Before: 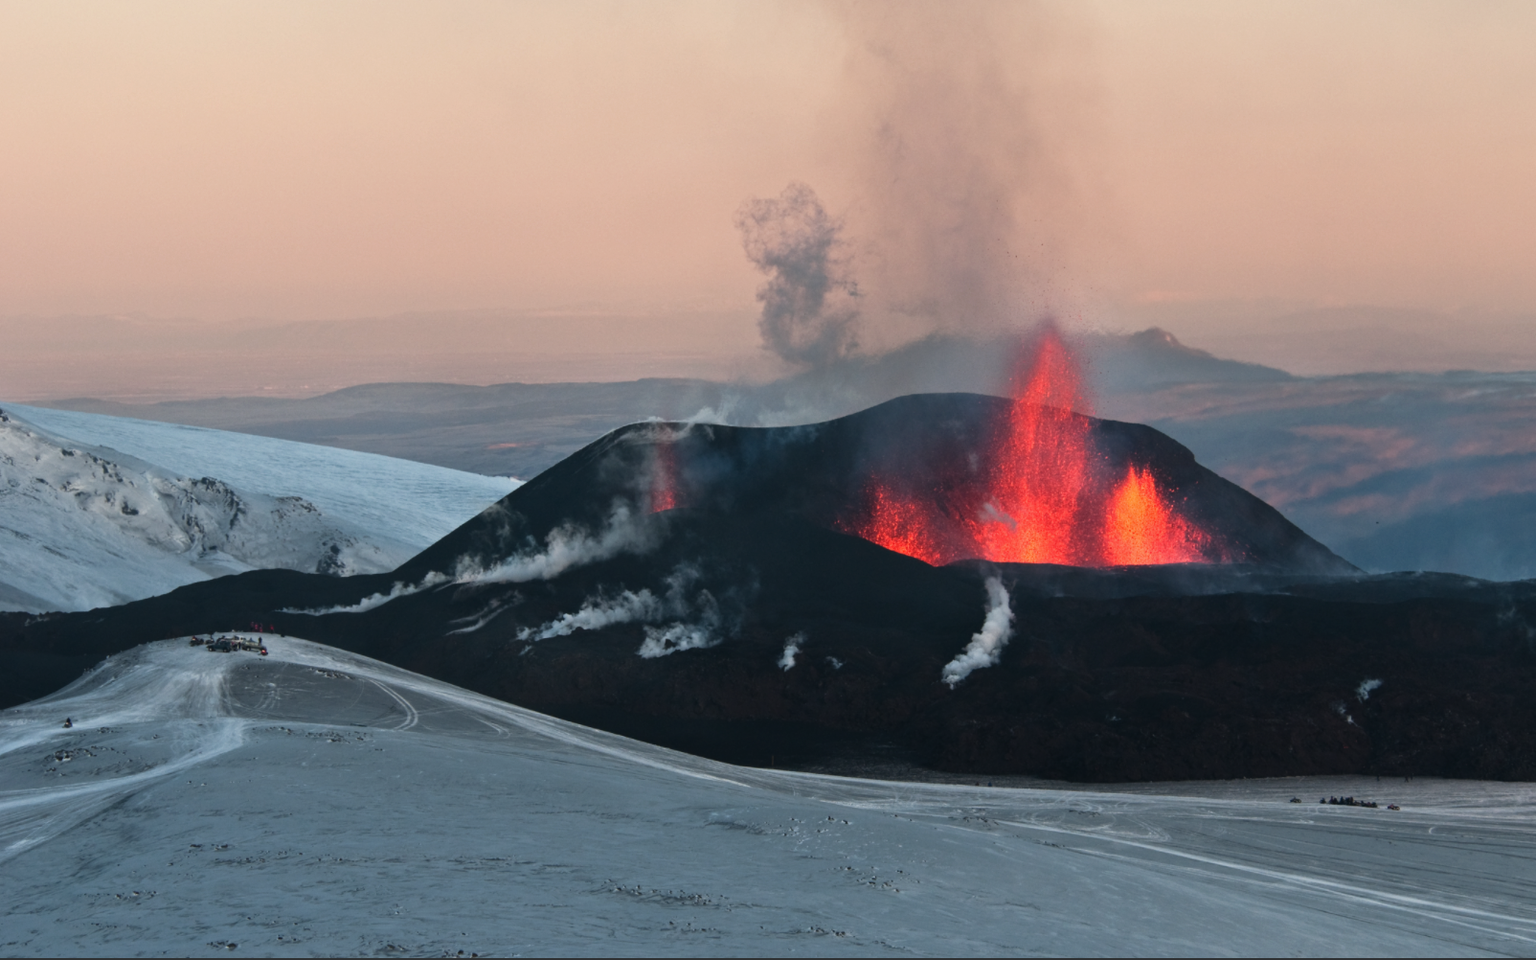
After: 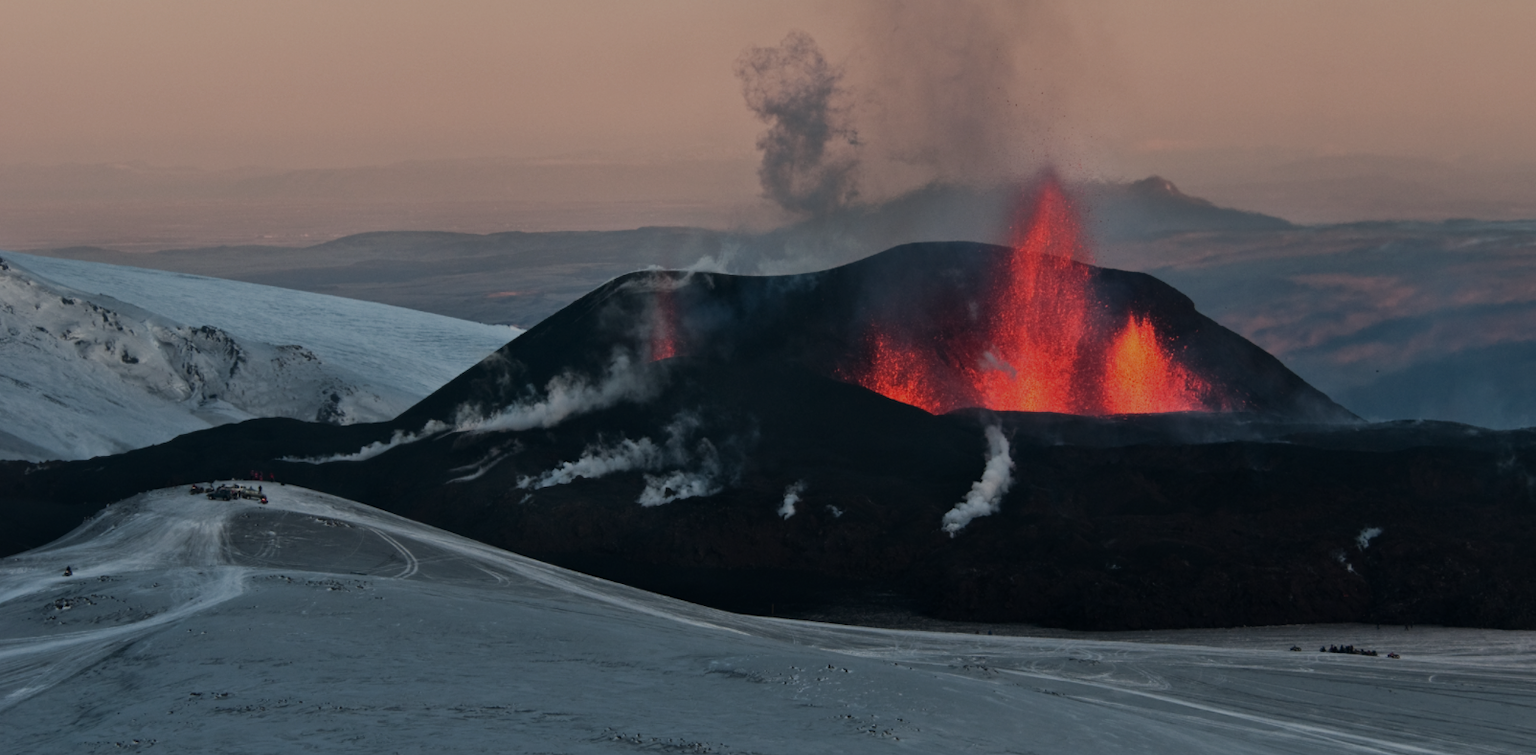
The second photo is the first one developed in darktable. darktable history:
crop and rotate: top 15.818%, bottom 5.383%
exposure: exposure -0.903 EV, compensate highlight preservation false
local contrast: mode bilateral grid, contrast 20, coarseness 50, detail 119%, midtone range 0.2
